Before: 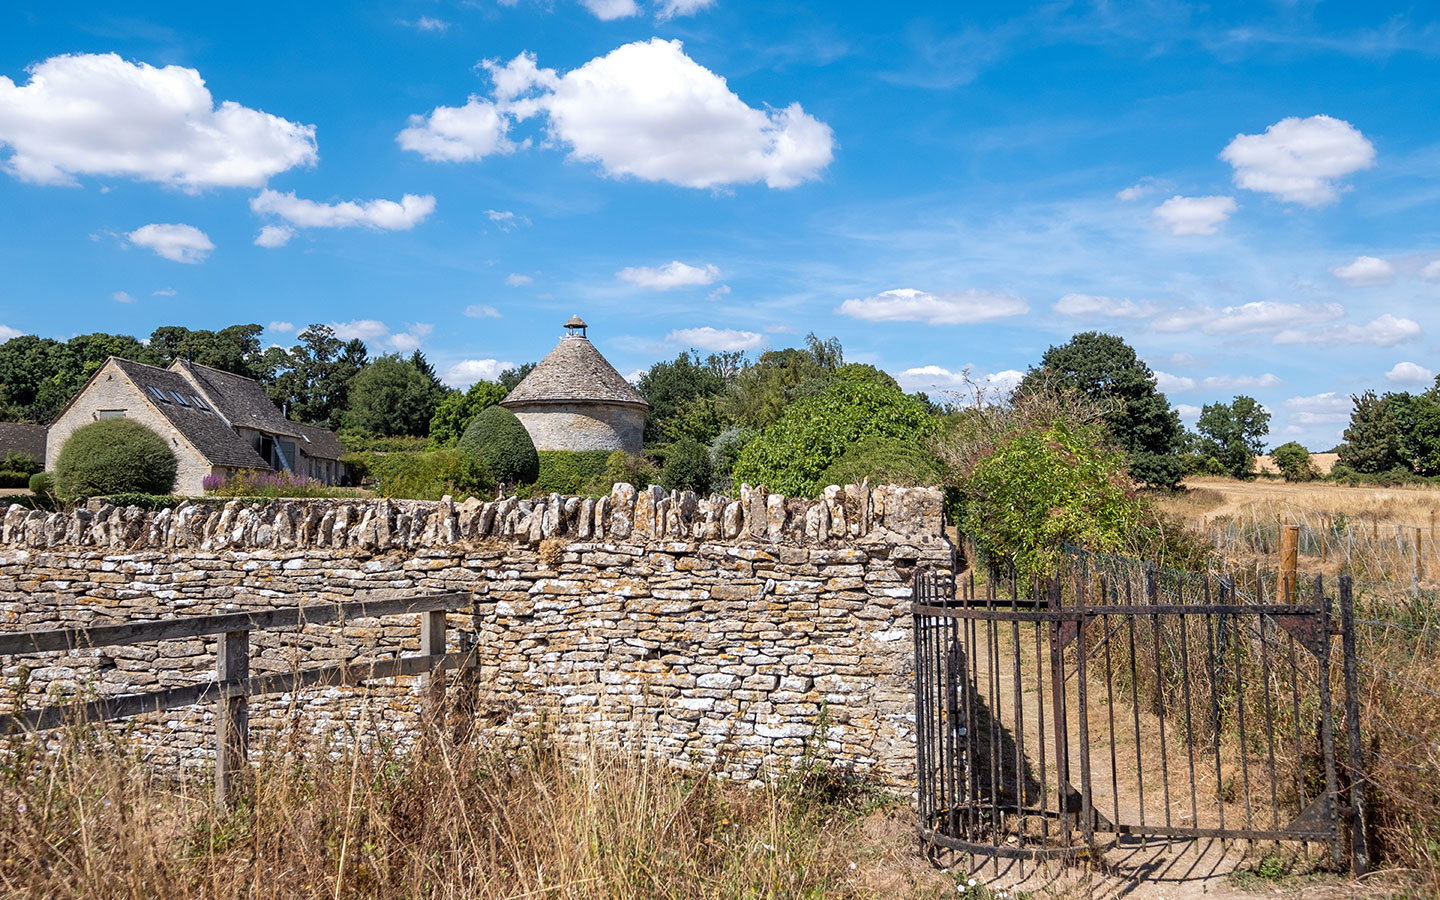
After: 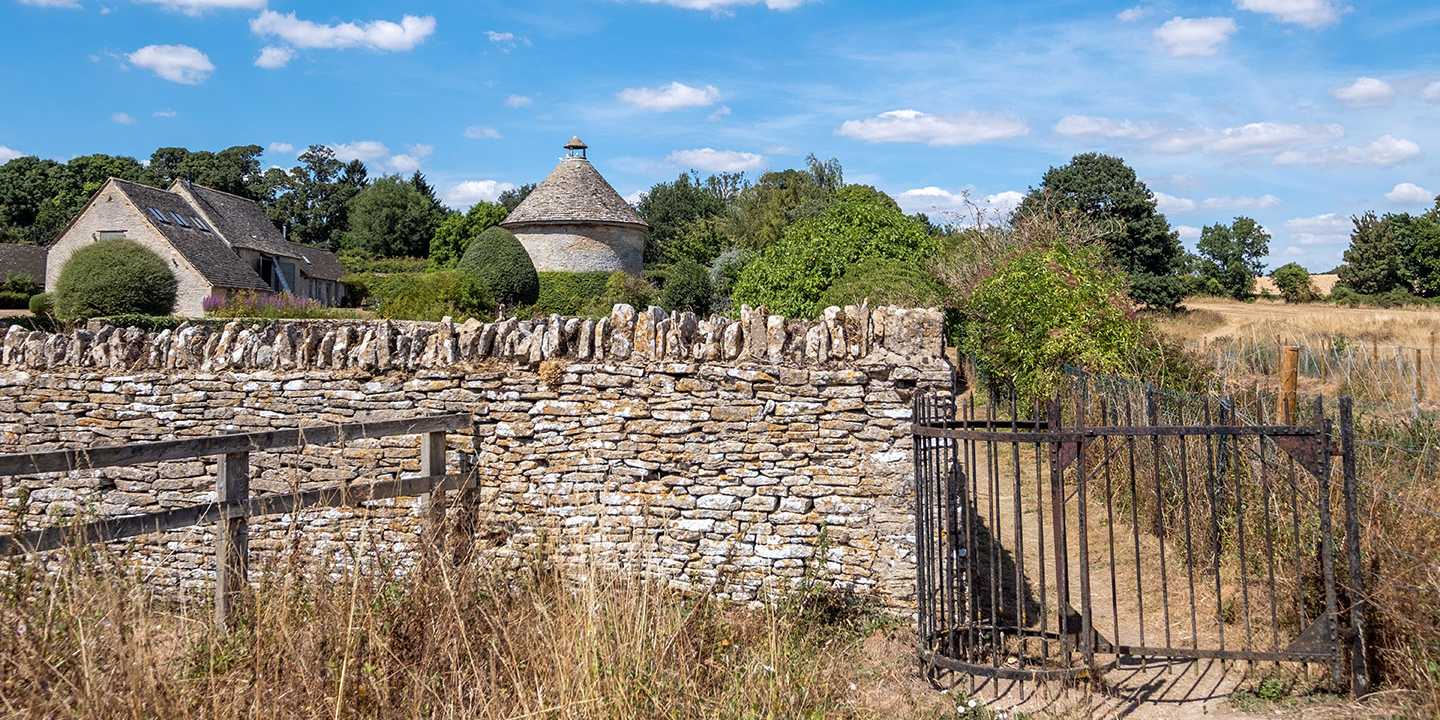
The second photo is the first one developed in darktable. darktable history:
crop and rotate: top 19.998%
white balance: emerald 1
